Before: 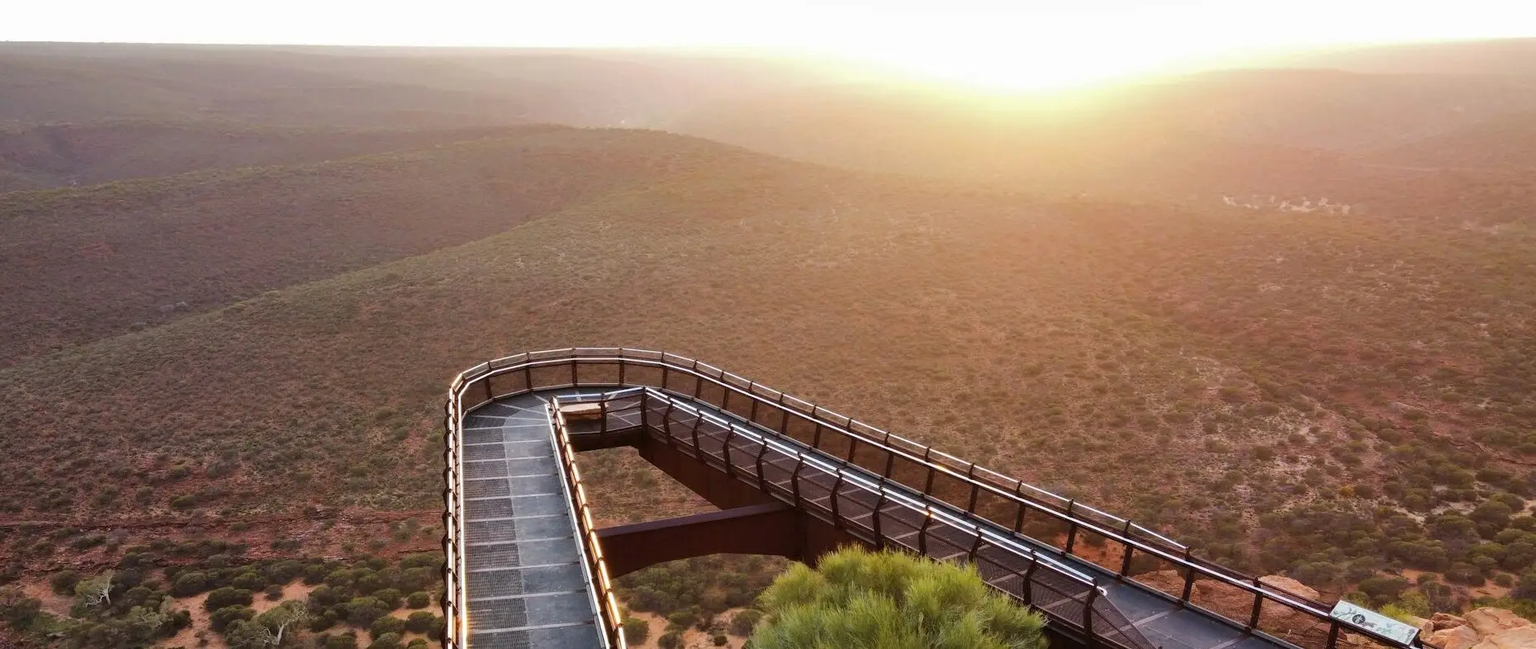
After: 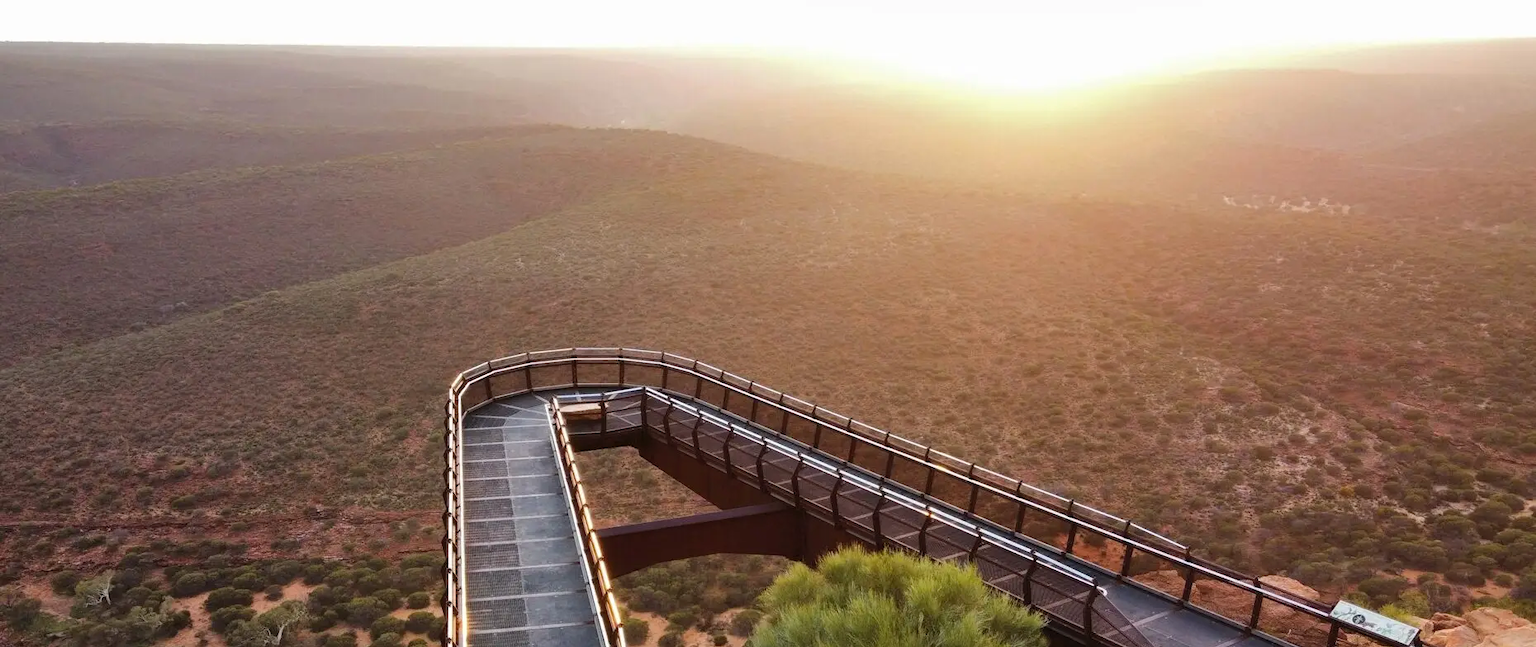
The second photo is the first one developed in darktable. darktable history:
white balance: emerald 1
crop: top 0.05%, bottom 0.098%
fill light: on, module defaults
